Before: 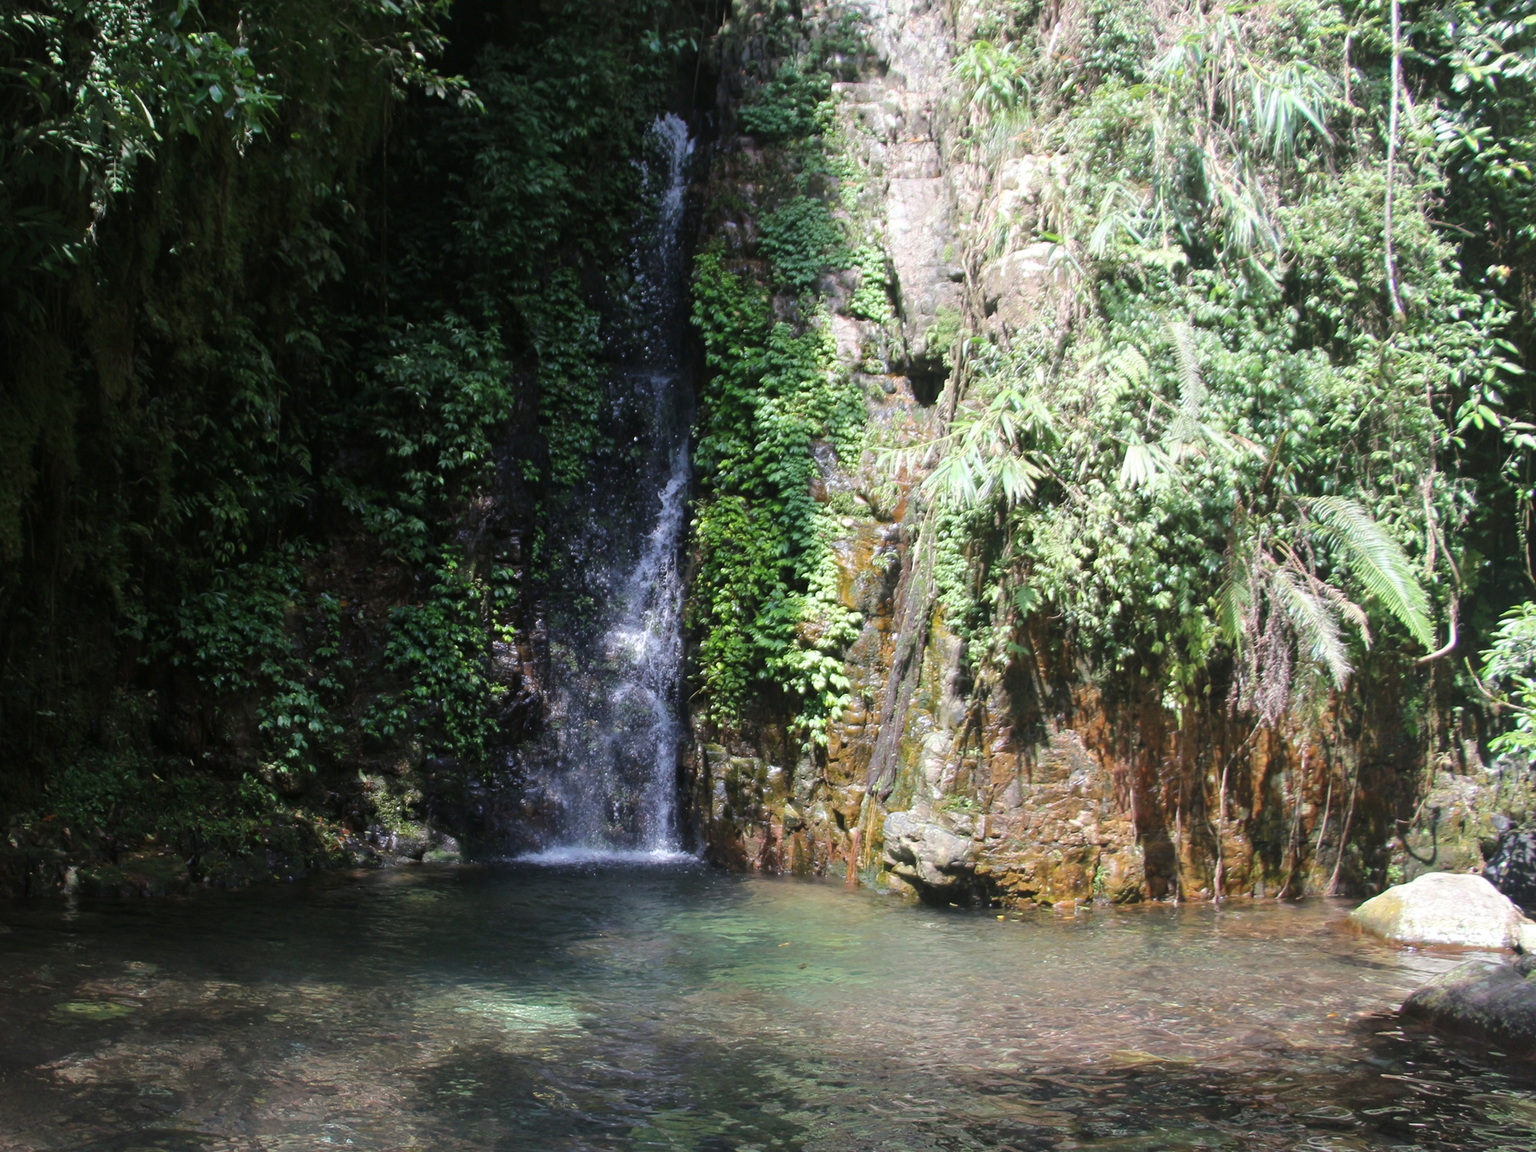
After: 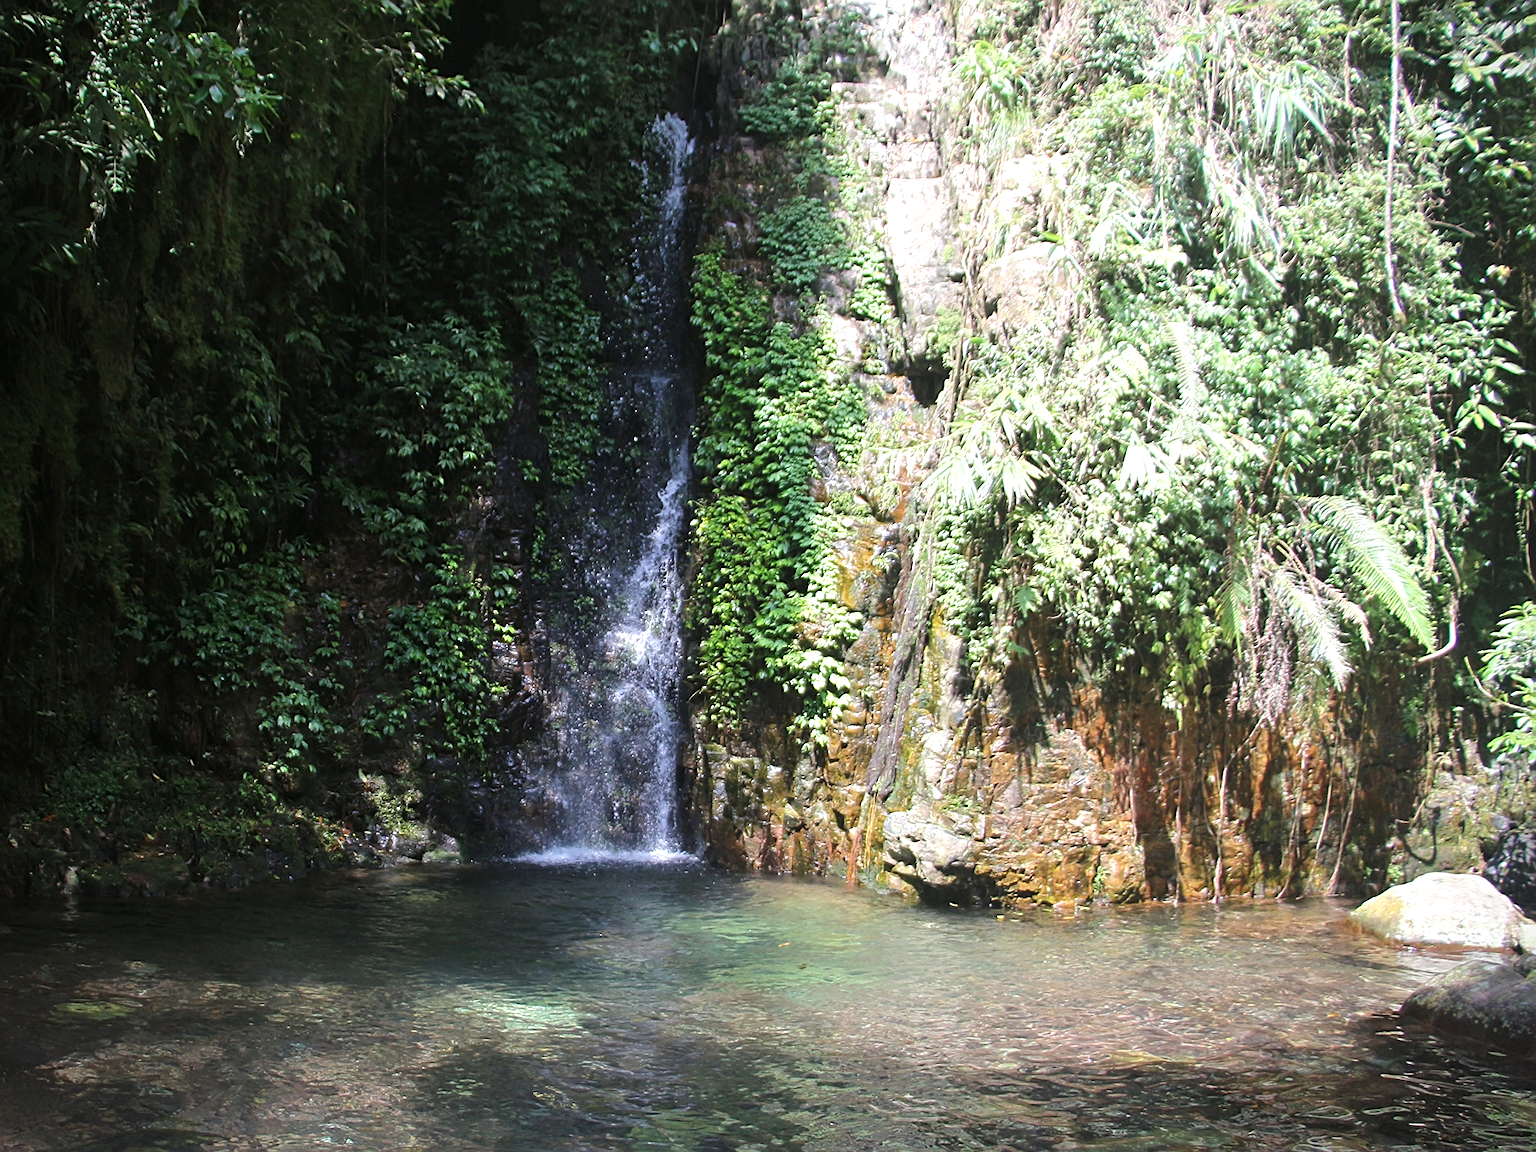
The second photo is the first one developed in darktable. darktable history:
vignetting: brightness -0.593, saturation 0.002
exposure: exposure 0.494 EV, compensate highlight preservation false
sharpen: on, module defaults
